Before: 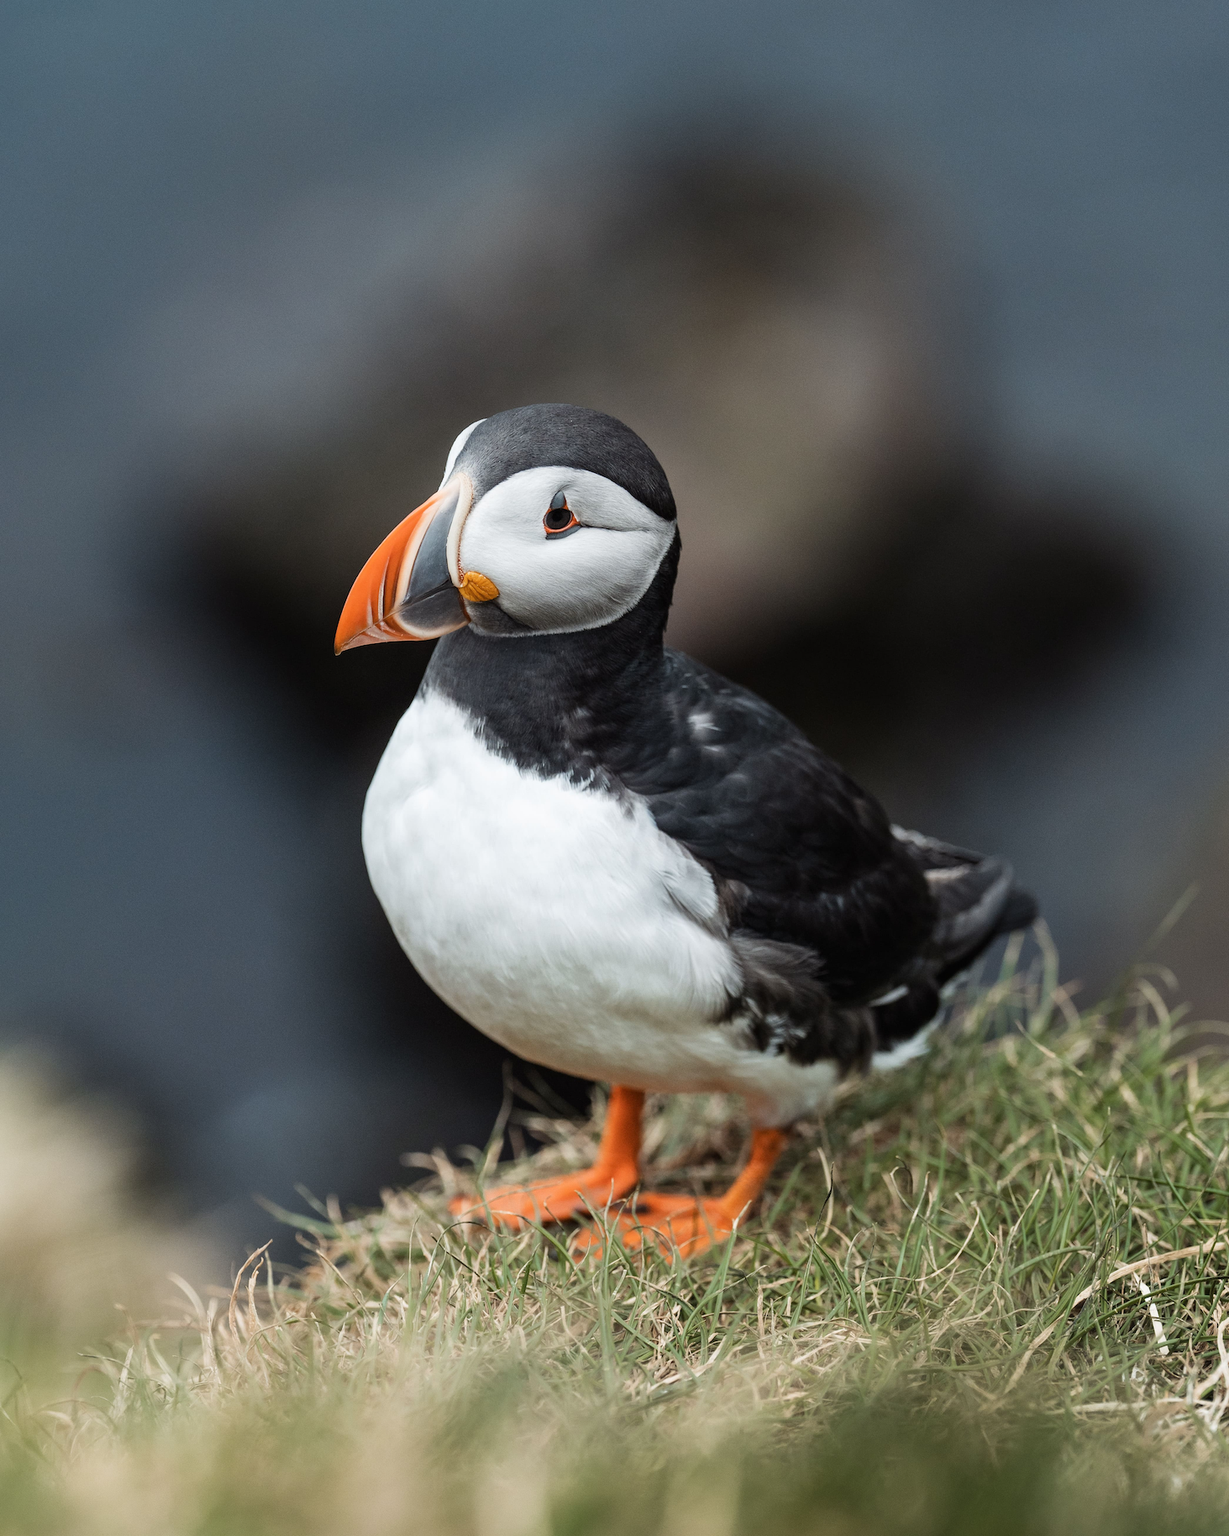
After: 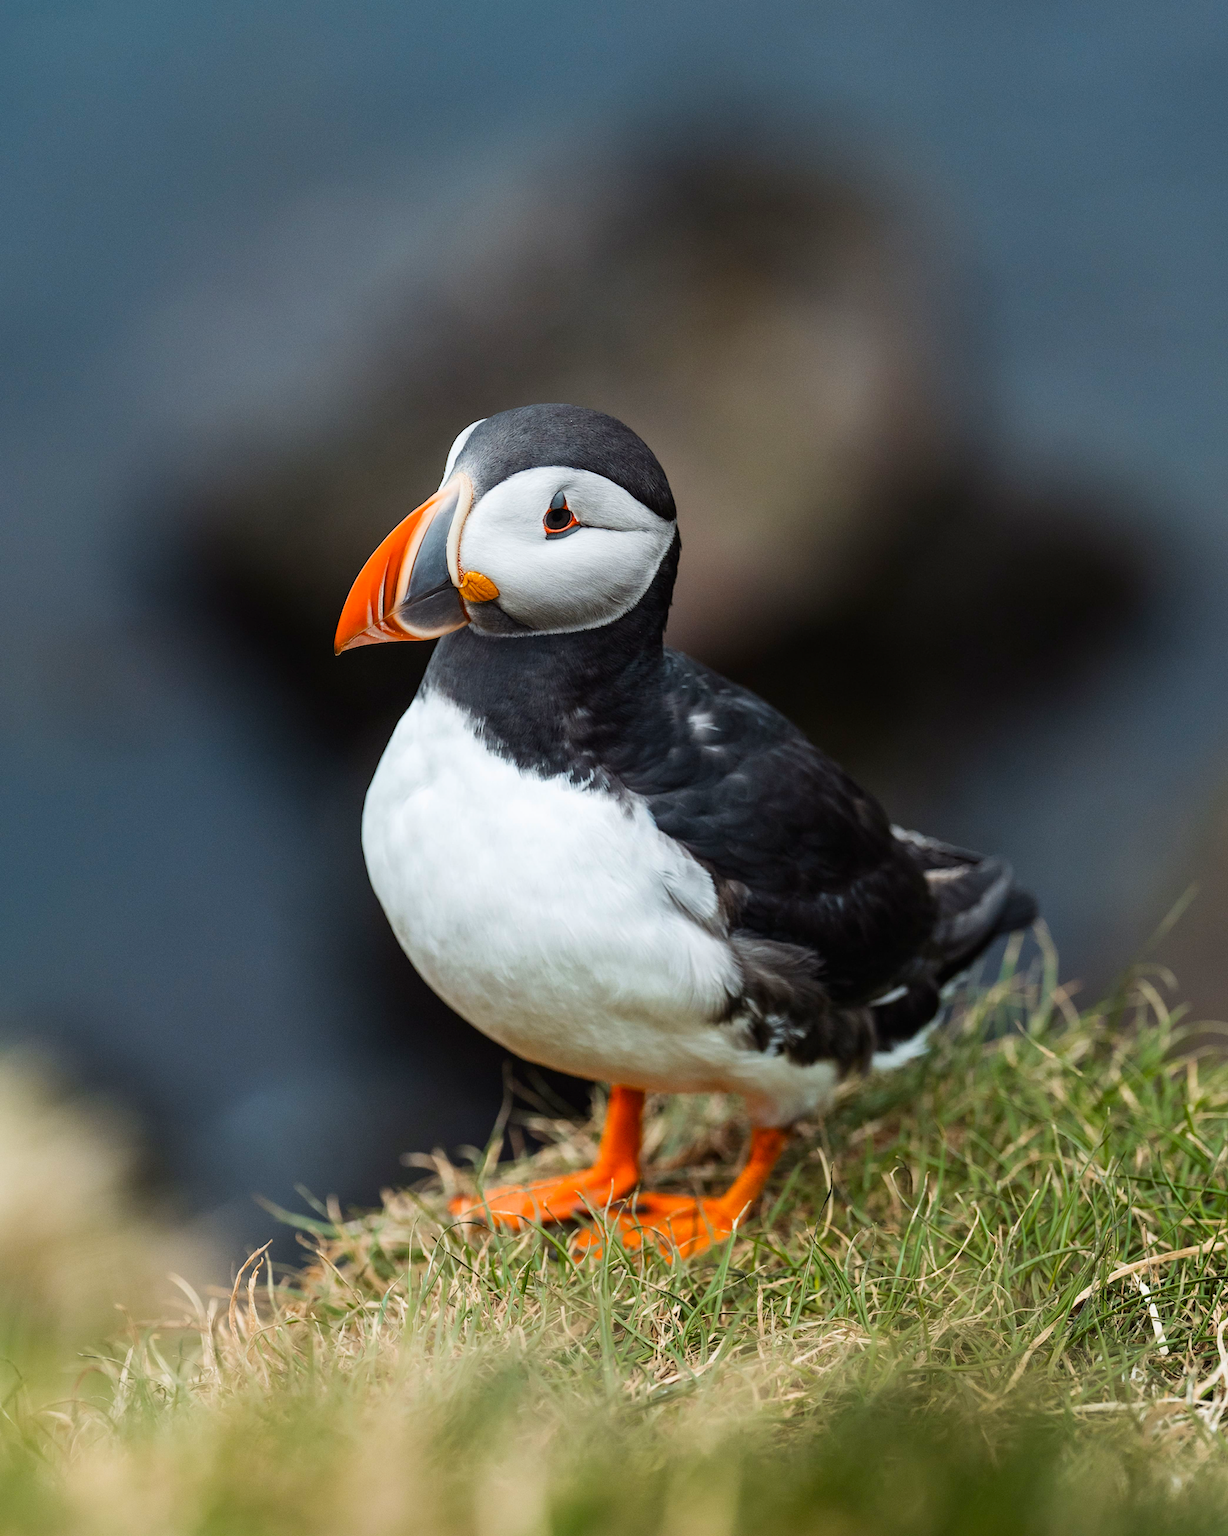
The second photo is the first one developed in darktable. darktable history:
color balance rgb: perceptual saturation grading › global saturation 25.534%
contrast brightness saturation: contrast 0.077, saturation 0.204
